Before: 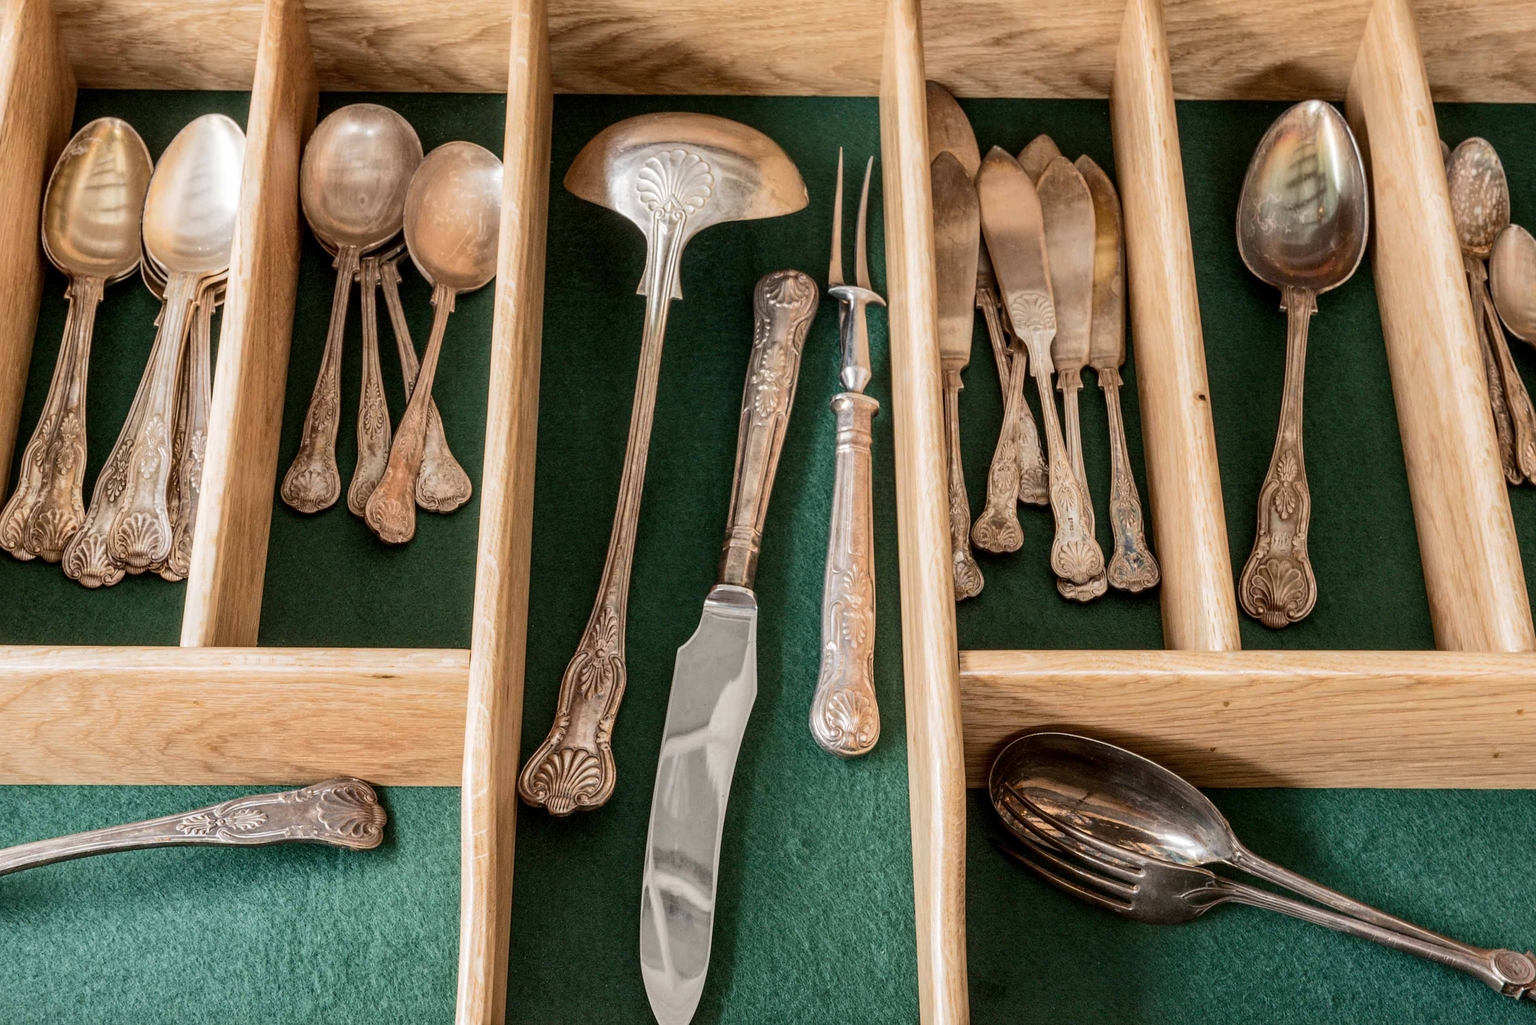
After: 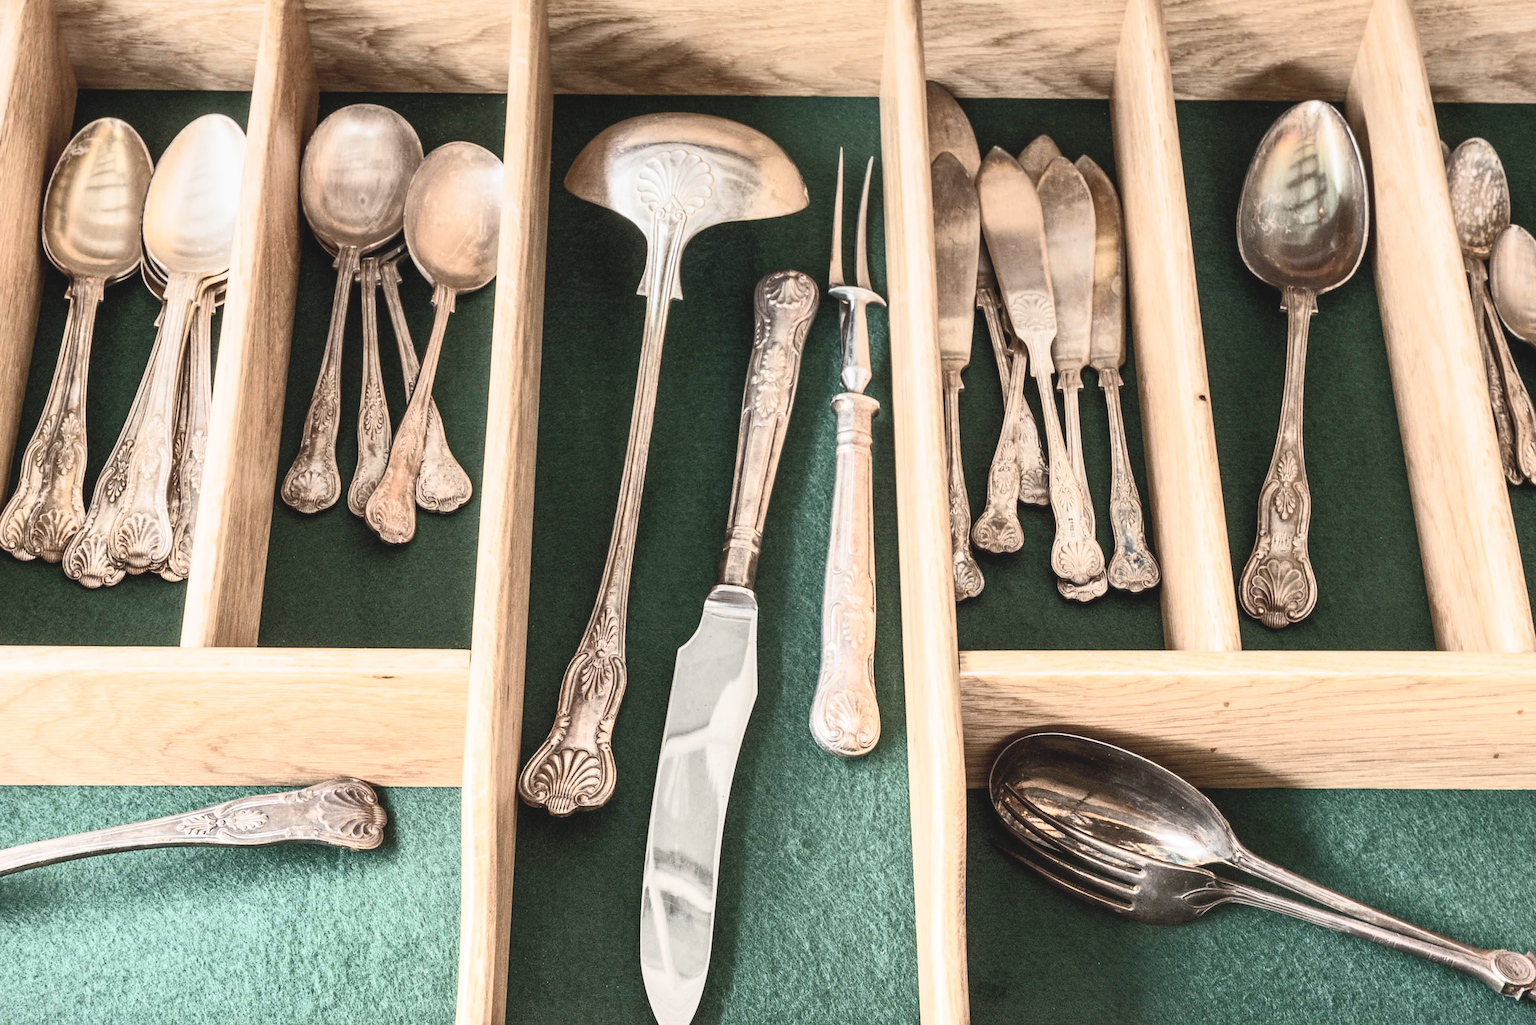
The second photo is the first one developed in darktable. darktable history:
contrast brightness saturation: contrast 0.43, brightness 0.56, saturation -0.19
graduated density: on, module defaults
exposure: black level correction -0.003, exposure 0.04 EV, compensate highlight preservation false
